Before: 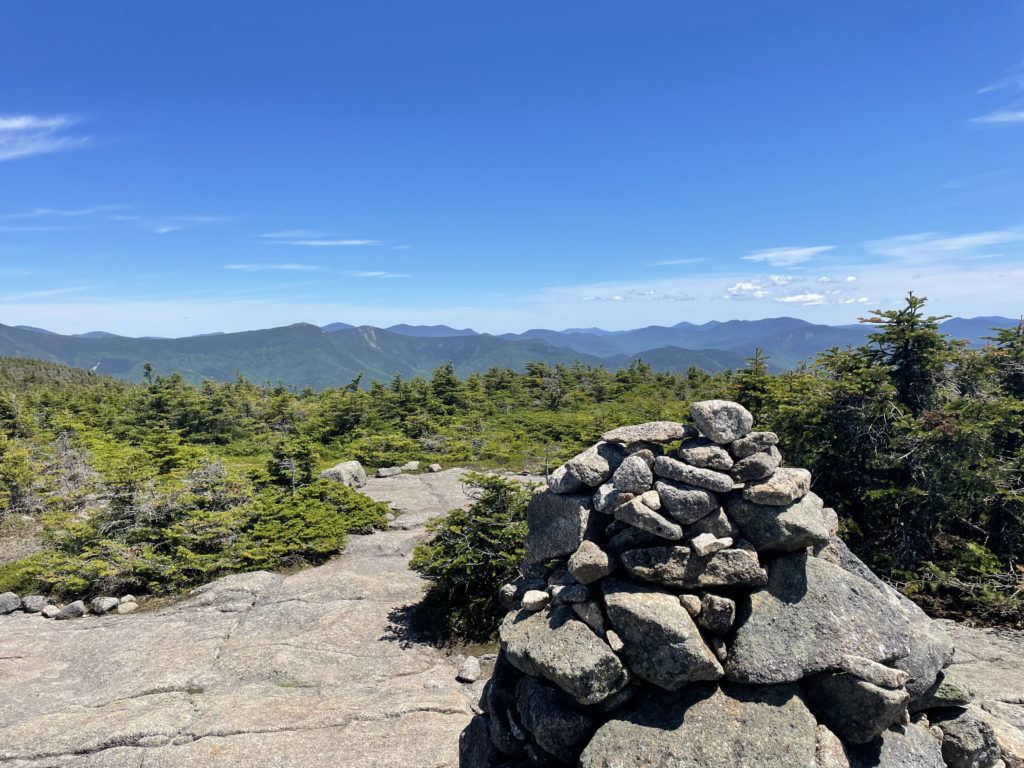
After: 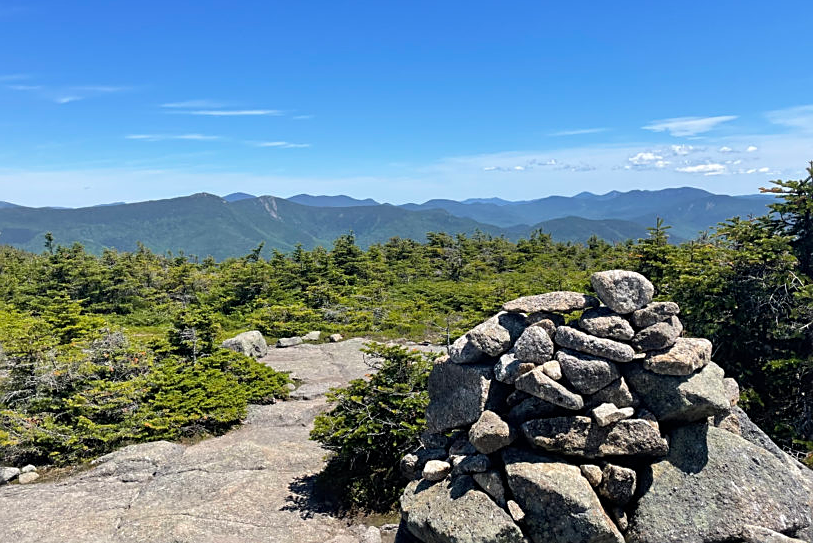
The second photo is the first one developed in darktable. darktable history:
crop: left 9.712%, top 16.928%, right 10.845%, bottom 12.332%
sharpen: on, module defaults
